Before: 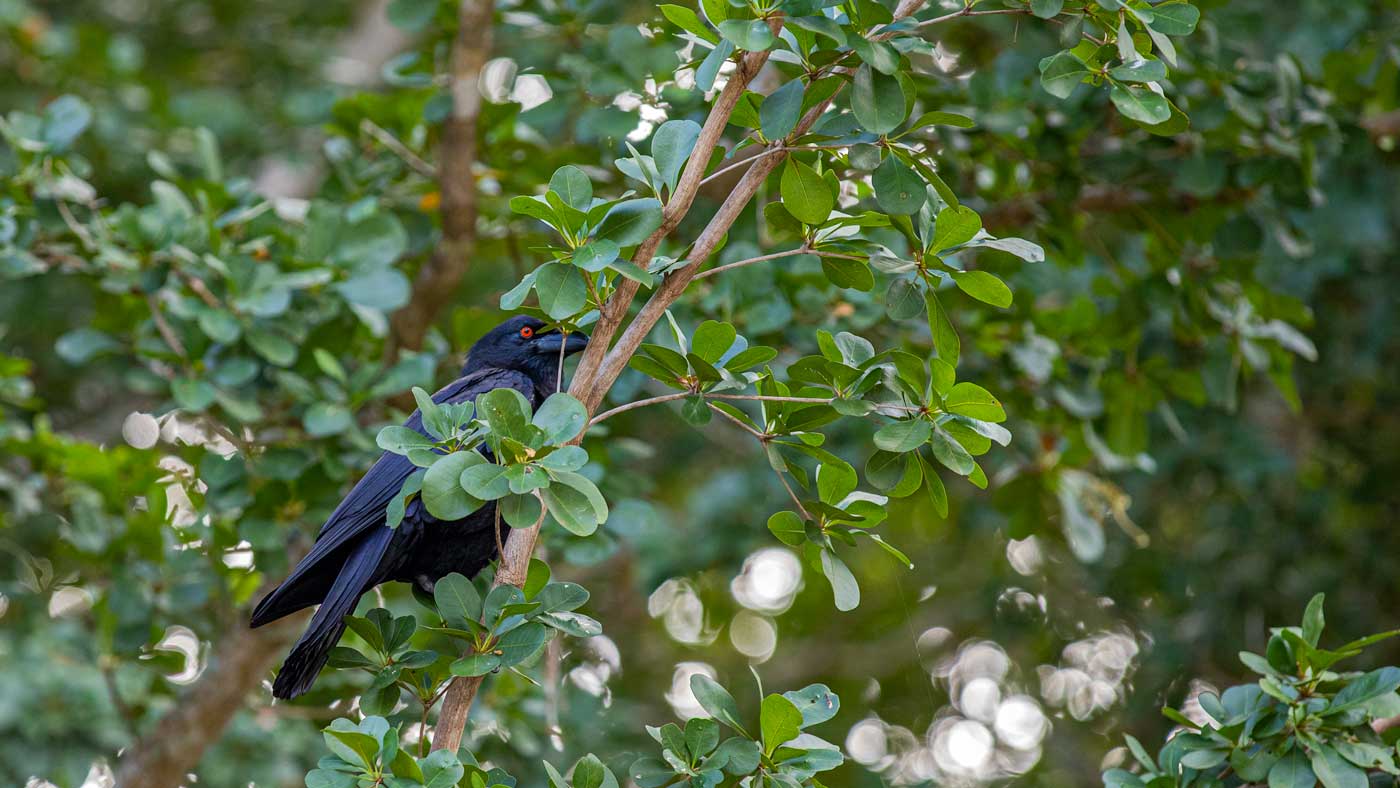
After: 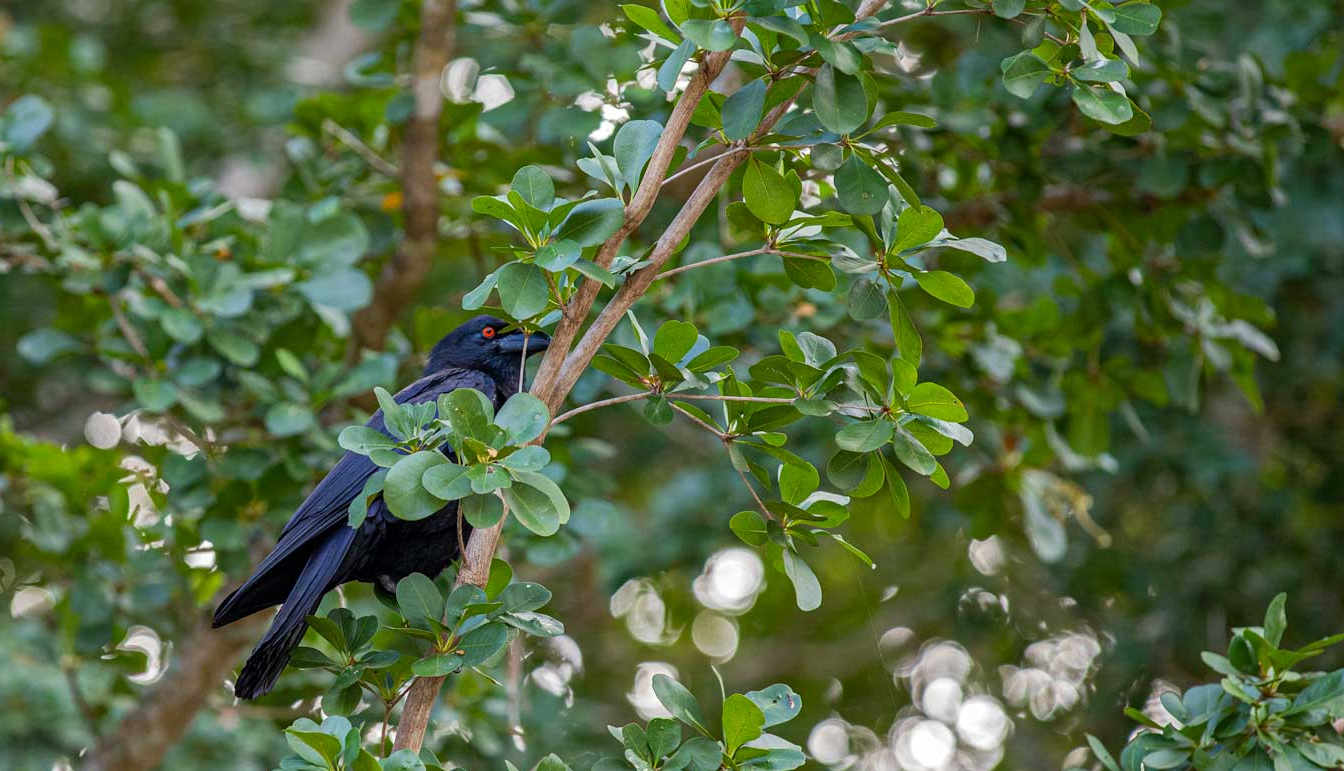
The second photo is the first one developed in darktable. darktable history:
crop and rotate: left 2.748%, right 1.232%, bottom 2.102%
